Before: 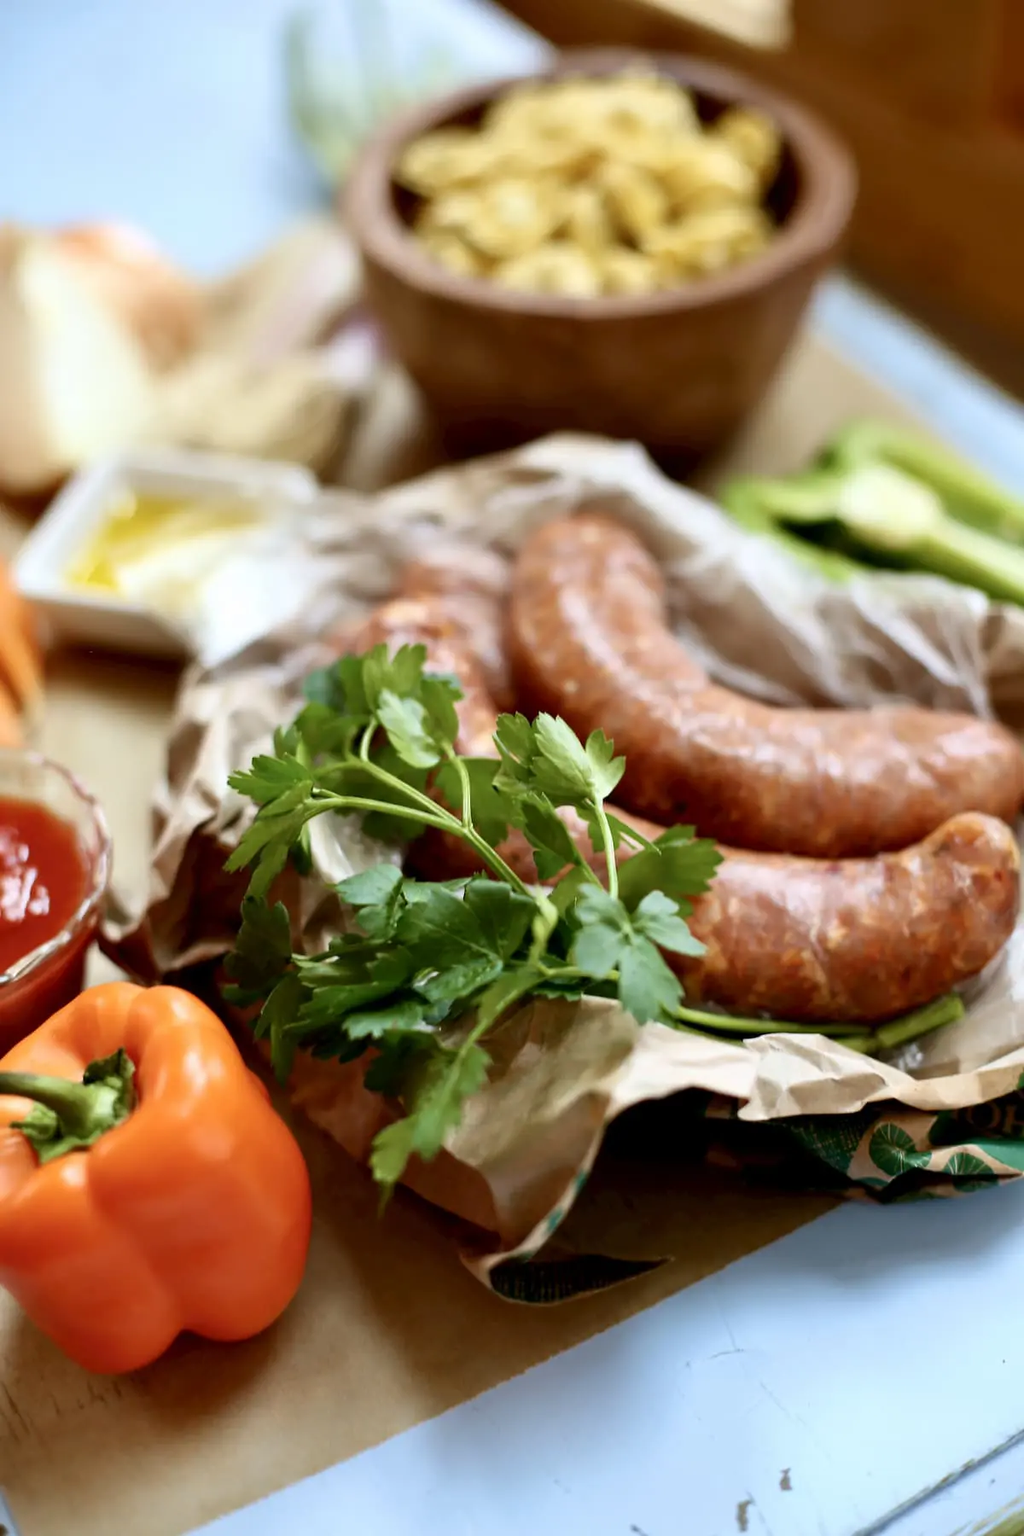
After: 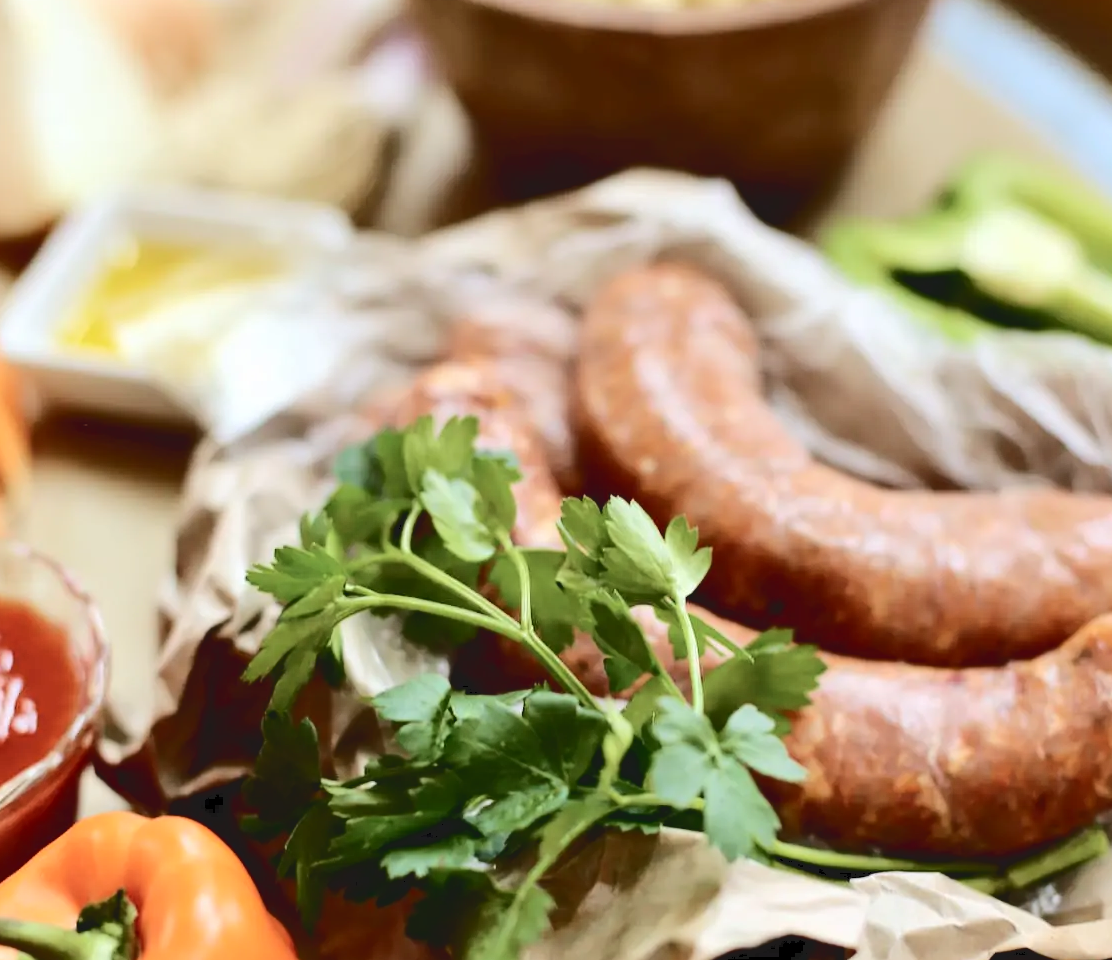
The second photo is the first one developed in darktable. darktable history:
tone curve: curves: ch0 [(0, 0) (0.003, 0.096) (0.011, 0.097) (0.025, 0.096) (0.044, 0.099) (0.069, 0.109) (0.1, 0.129) (0.136, 0.149) (0.177, 0.176) (0.224, 0.22) (0.277, 0.288) (0.335, 0.385) (0.399, 0.49) (0.468, 0.581) (0.543, 0.661) (0.623, 0.729) (0.709, 0.79) (0.801, 0.849) (0.898, 0.912) (1, 1)], color space Lab, independent channels, preserve colors none
crop: left 1.756%, top 18.844%, right 5.511%, bottom 27.791%
